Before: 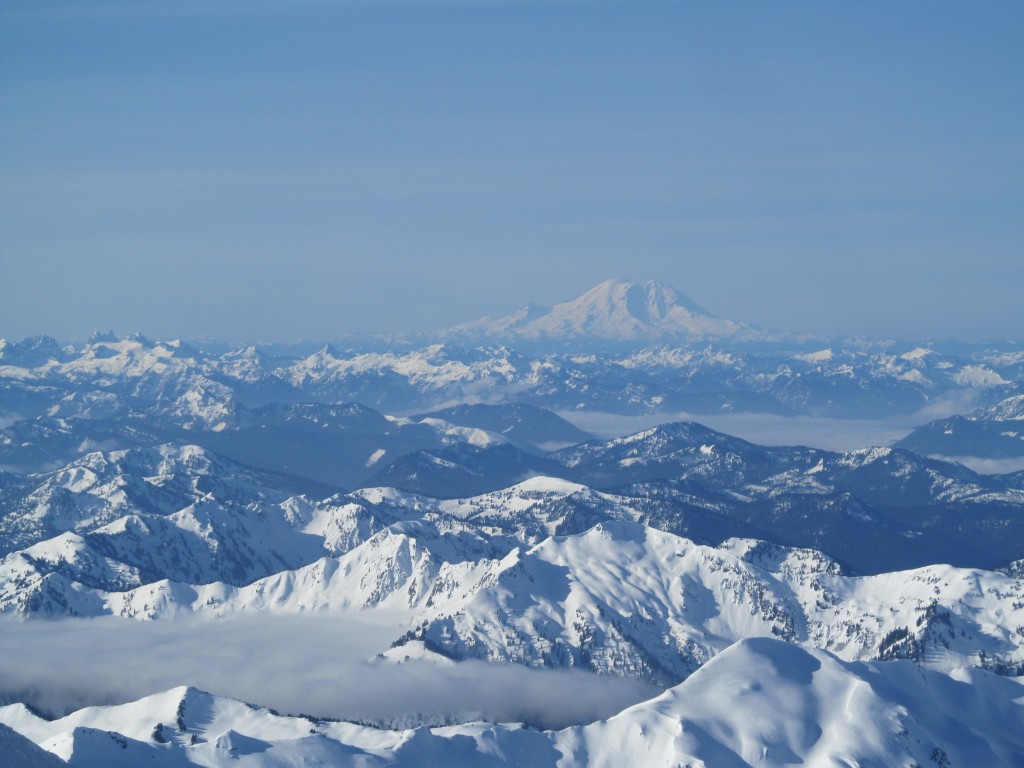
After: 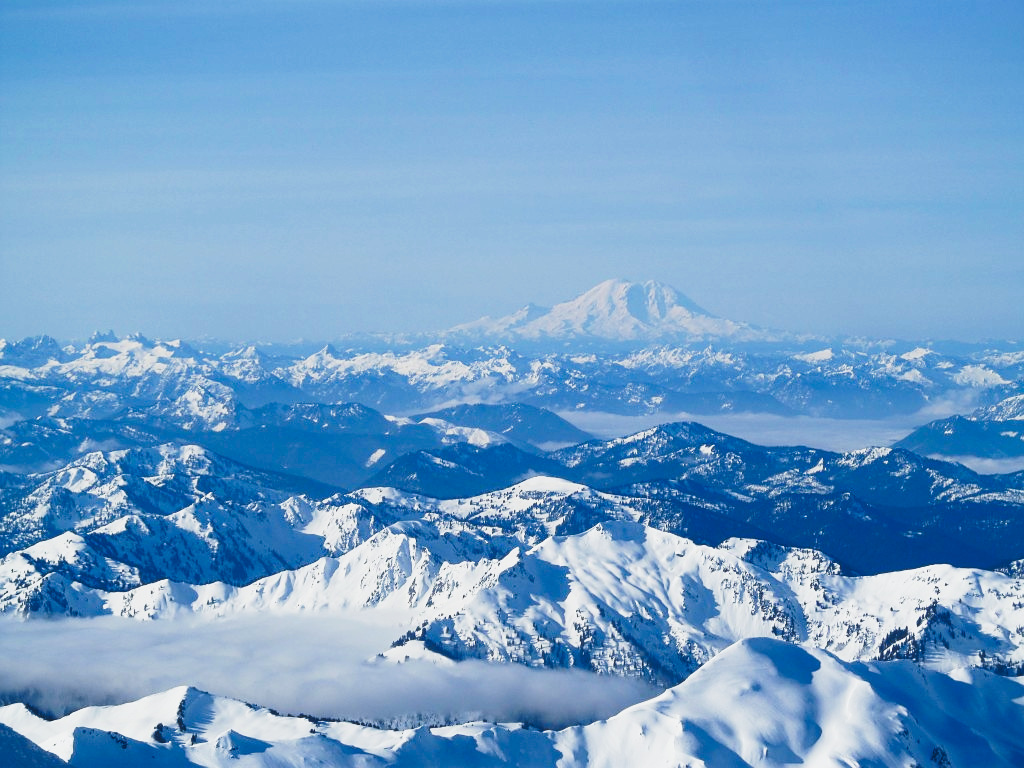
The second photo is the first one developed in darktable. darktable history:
sharpen: radius 1.033
exposure: exposure -0.057 EV, compensate highlight preservation false
tone curve: curves: ch0 [(0, 0.031) (0.145, 0.106) (0.319, 0.269) (0.495, 0.544) (0.707, 0.833) (0.859, 0.931) (1, 0.967)]; ch1 [(0, 0) (0.279, 0.218) (0.424, 0.411) (0.495, 0.504) (0.538, 0.55) (0.578, 0.595) (0.707, 0.778) (1, 1)]; ch2 [(0, 0) (0.125, 0.089) (0.353, 0.329) (0.436, 0.432) (0.552, 0.554) (0.615, 0.674) (1, 1)], preserve colors none
tone equalizer: on, module defaults
